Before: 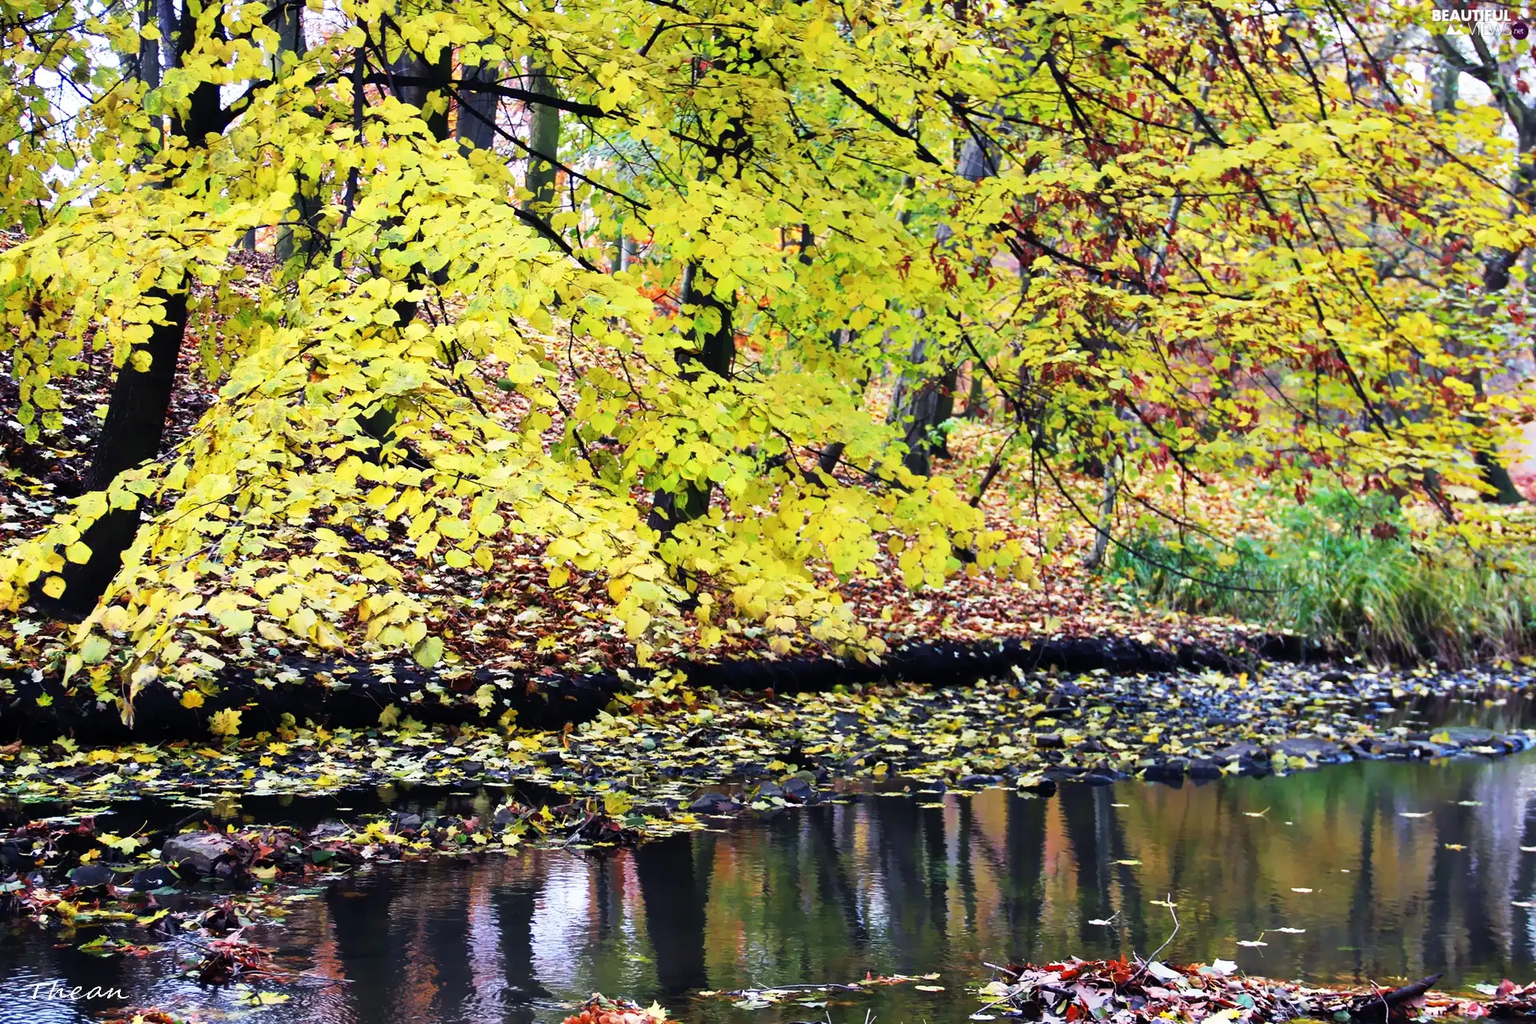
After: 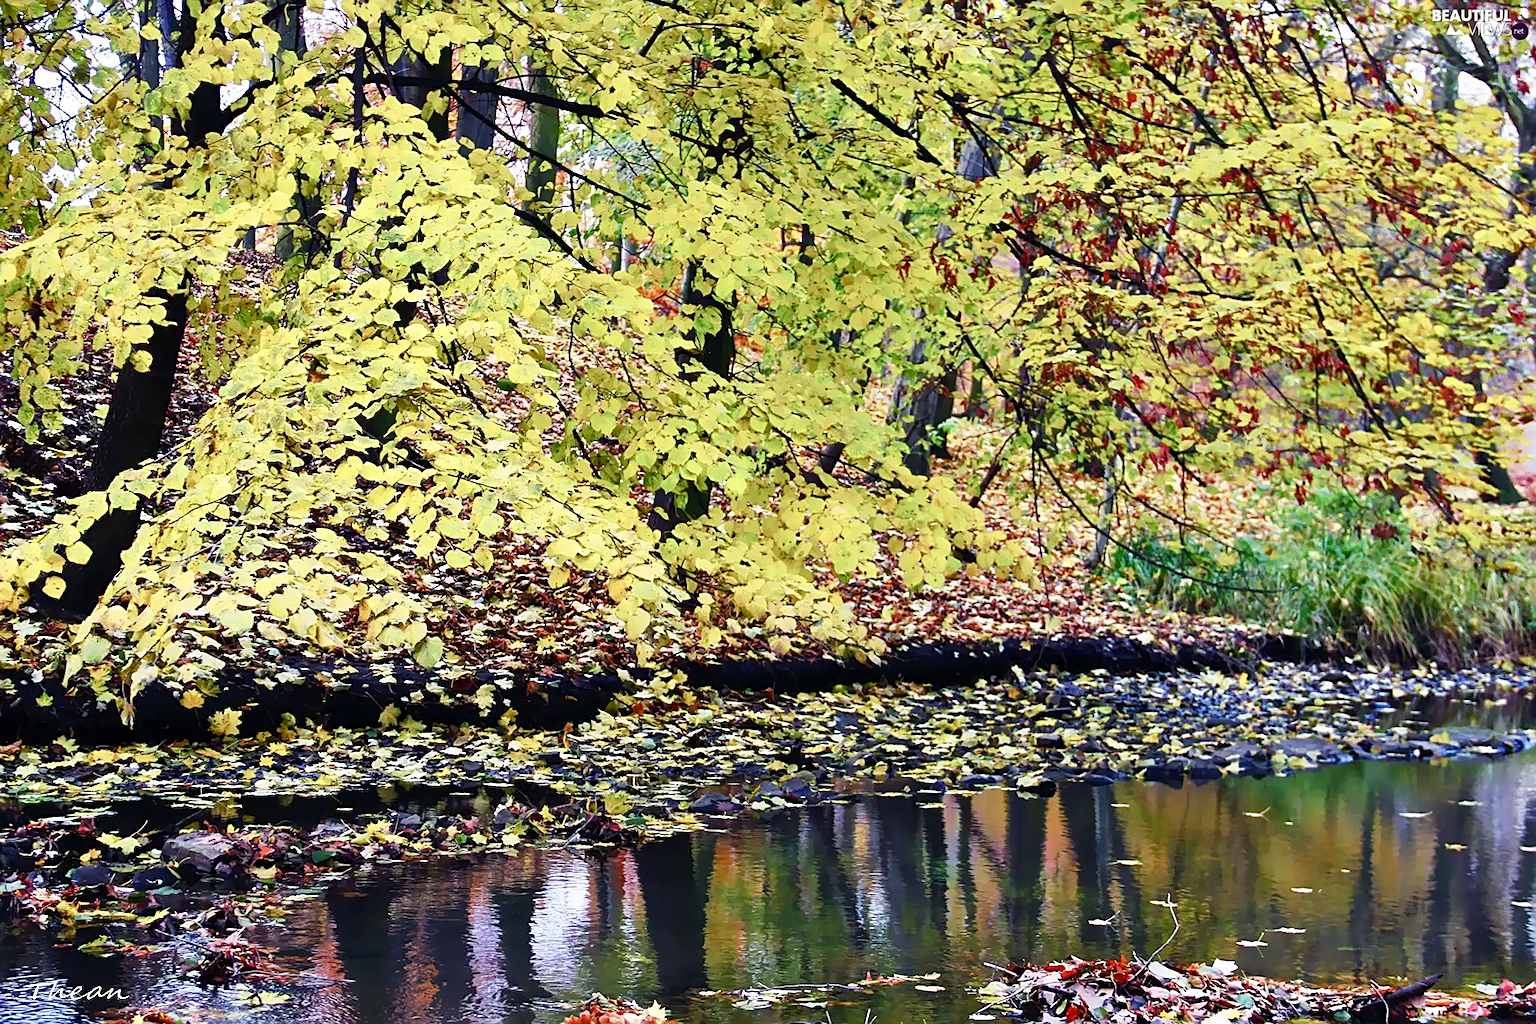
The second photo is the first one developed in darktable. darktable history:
color balance rgb: perceptual saturation grading › global saturation 20%, perceptual saturation grading › highlights -49.577%, perceptual saturation grading › shadows 25.901%, global vibrance 10.974%
shadows and highlights: soften with gaussian
sharpen: on, module defaults
